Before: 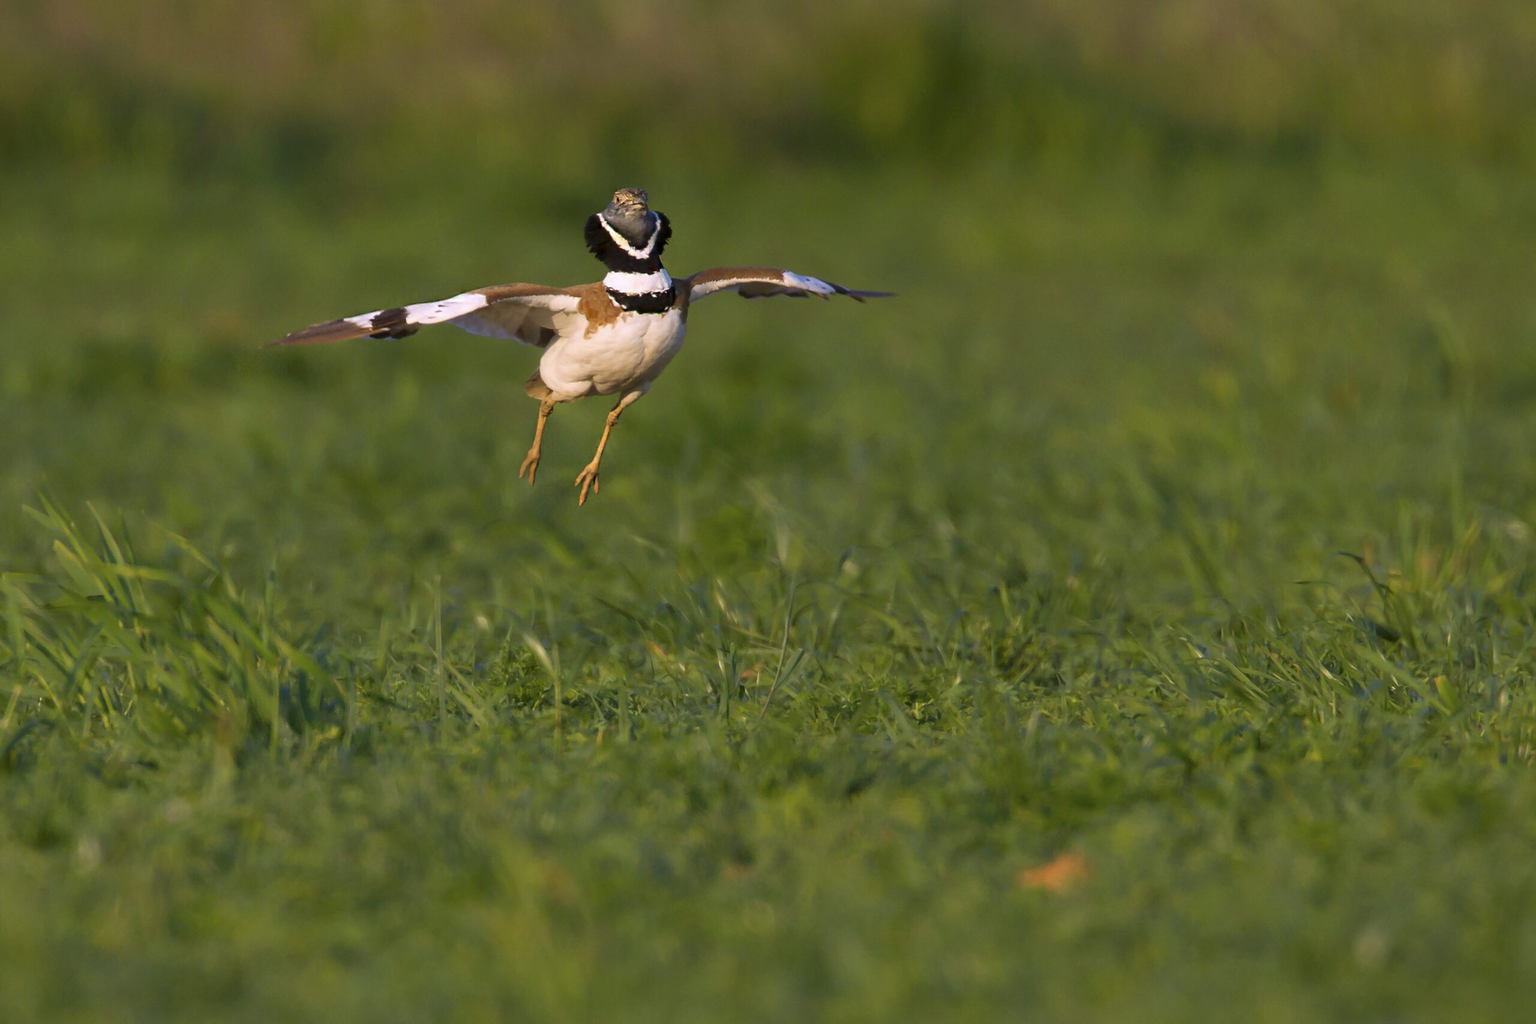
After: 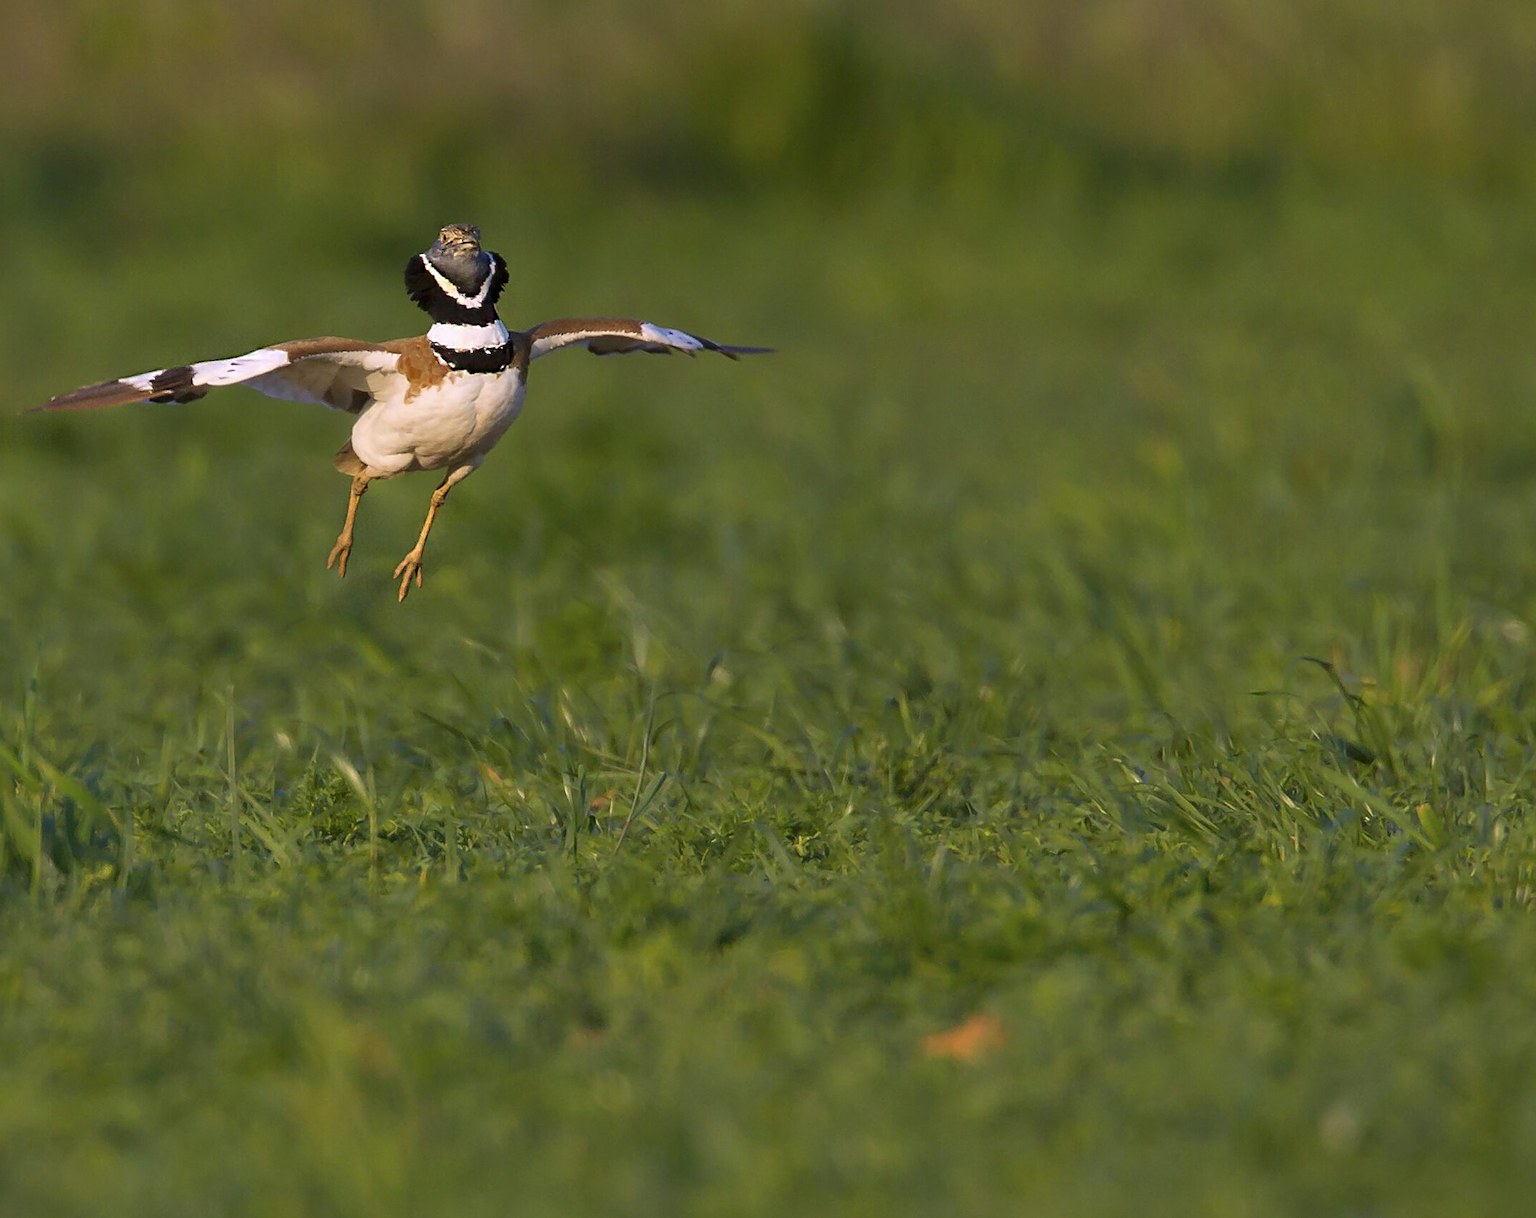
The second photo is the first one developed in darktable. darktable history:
crop: left 15.923%
sharpen: on, module defaults
